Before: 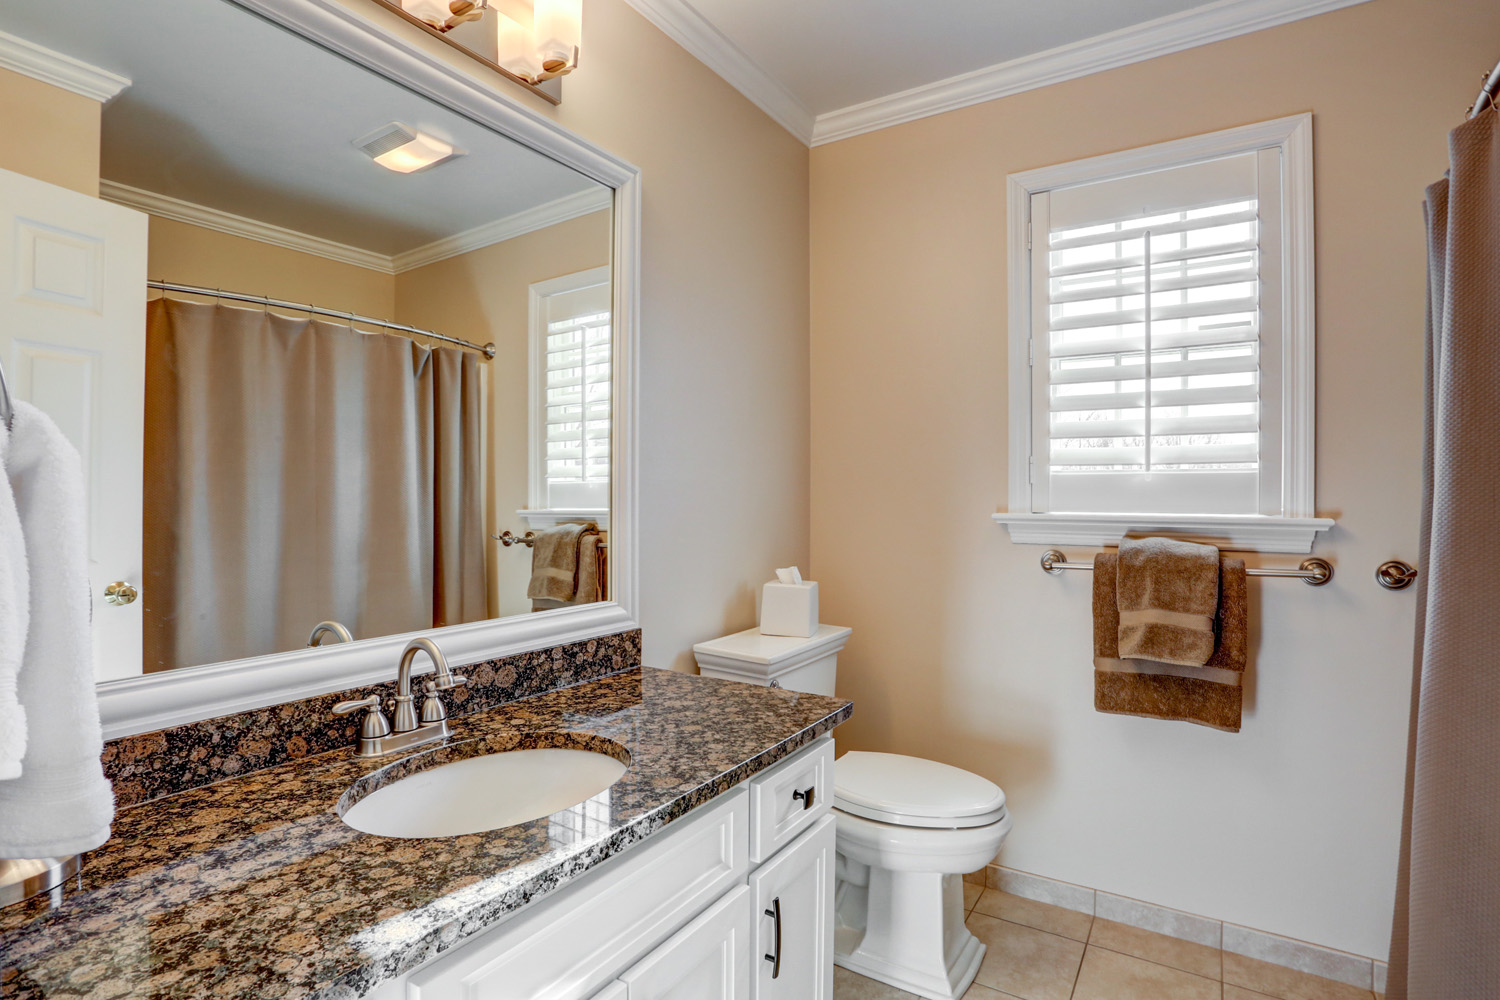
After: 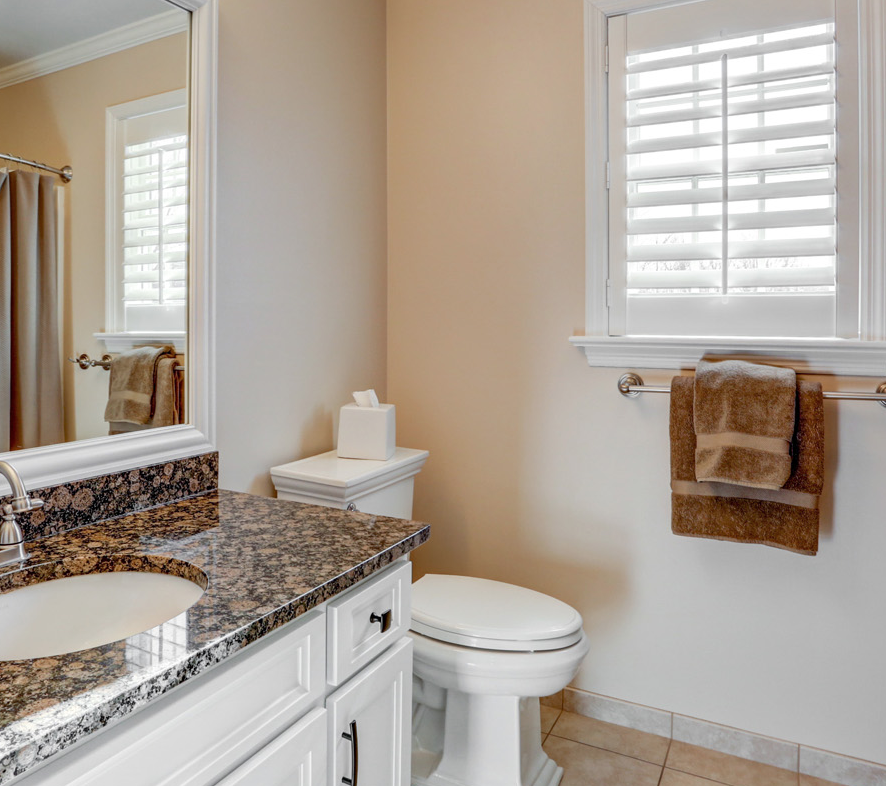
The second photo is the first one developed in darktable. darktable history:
contrast brightness saturation: saturation -0.05
crop and rotate: left 28.256%, top 17.734%, right 12.656%, bottom 3.573%
